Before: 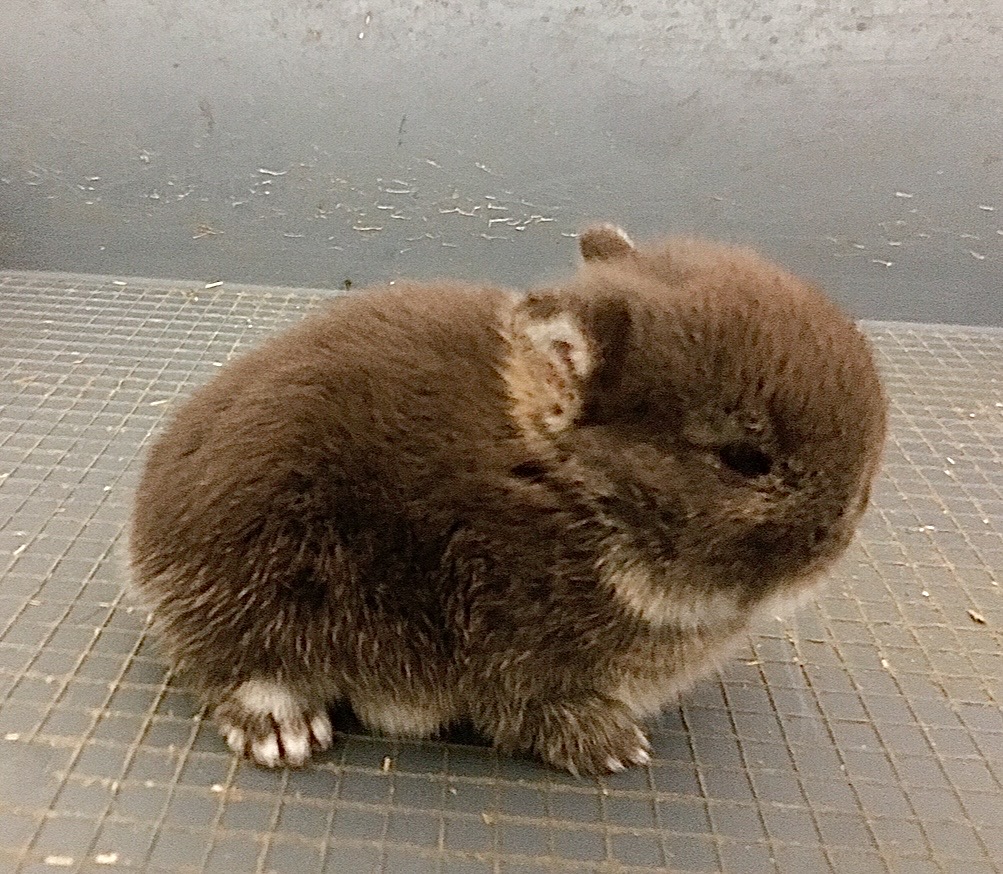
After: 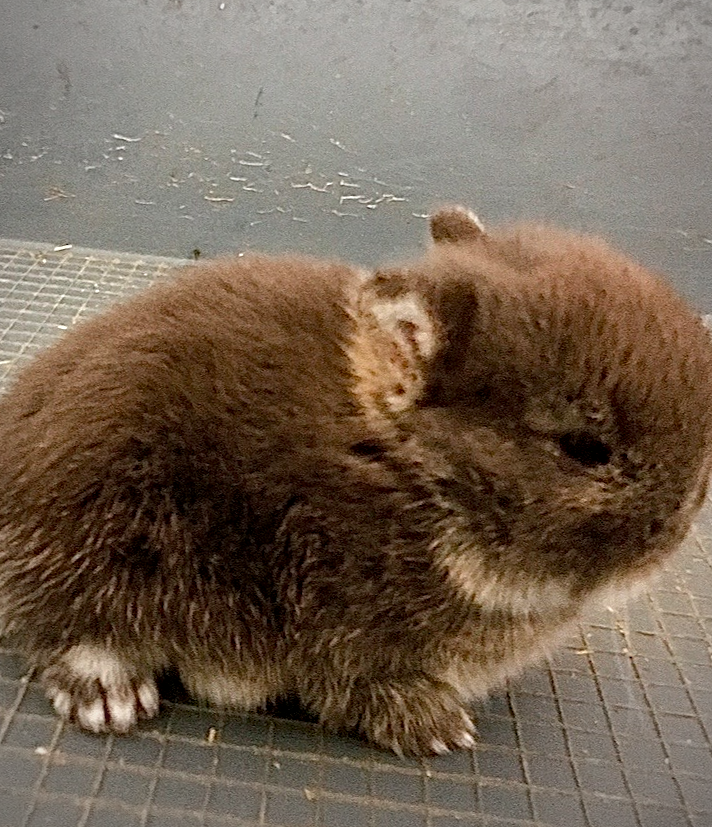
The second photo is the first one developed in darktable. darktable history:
crop and rotate: angle -2.83°, left 13.987%, top 0.036%, right 11.028%, bottom 0.042%
local contrast: on, module defaults
vignetting: on, module defaults
